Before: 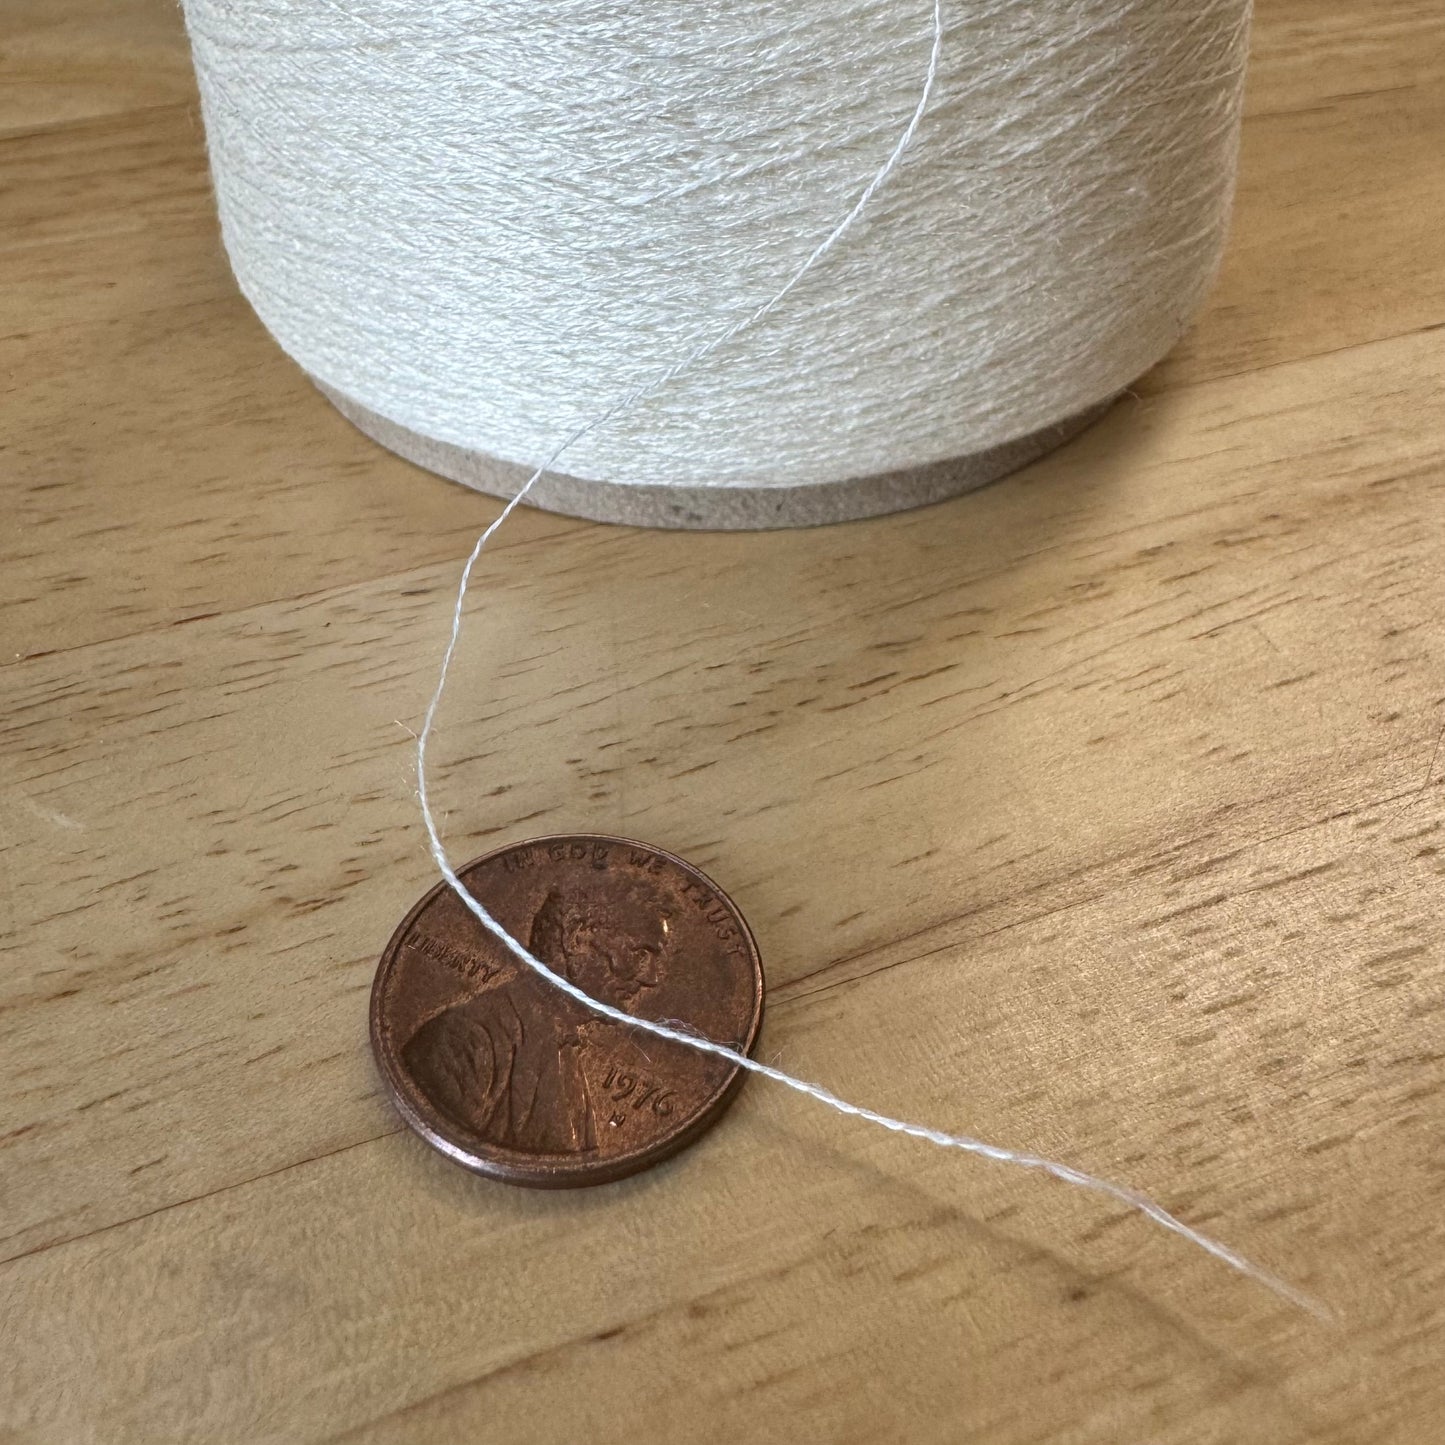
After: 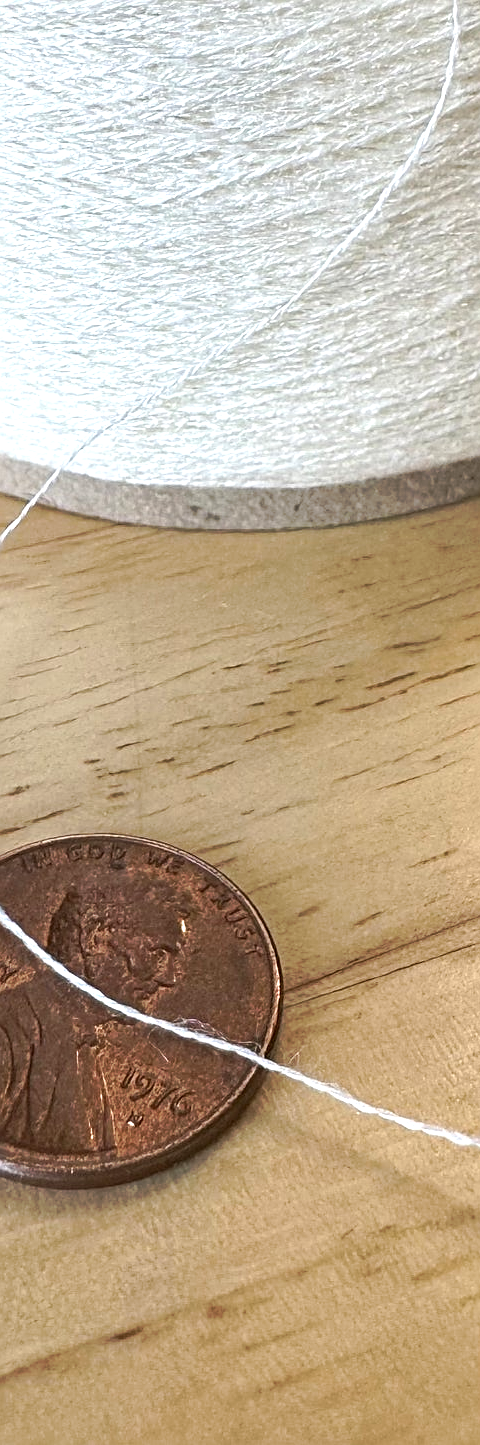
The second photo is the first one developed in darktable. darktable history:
exposure: exposure 0.556 EV, compensate highlight preservation false
tone curve: curves: ch0 [(0, 0) (0.003, 0.003) (0.011, 0.011) (0.025, 0.024) (0.044, 0.043) (0.069, 0.068) (0.1, 0.098) (0.136, 0.133) (0.177, 0.173) (0.224, 0.22) (0.277, 0.271) (0.335, 0.328) (0.399, 0.39) (0.468, 0.458) (0.543, 0.563) (0.623, 0.64) (0.709, 0.722) (0.801, 0.809) (0.898, 0.902) (1, 1)], preserve colors none
crop: left 33.36%, right 33.36%
sharpen: on, module defaults
